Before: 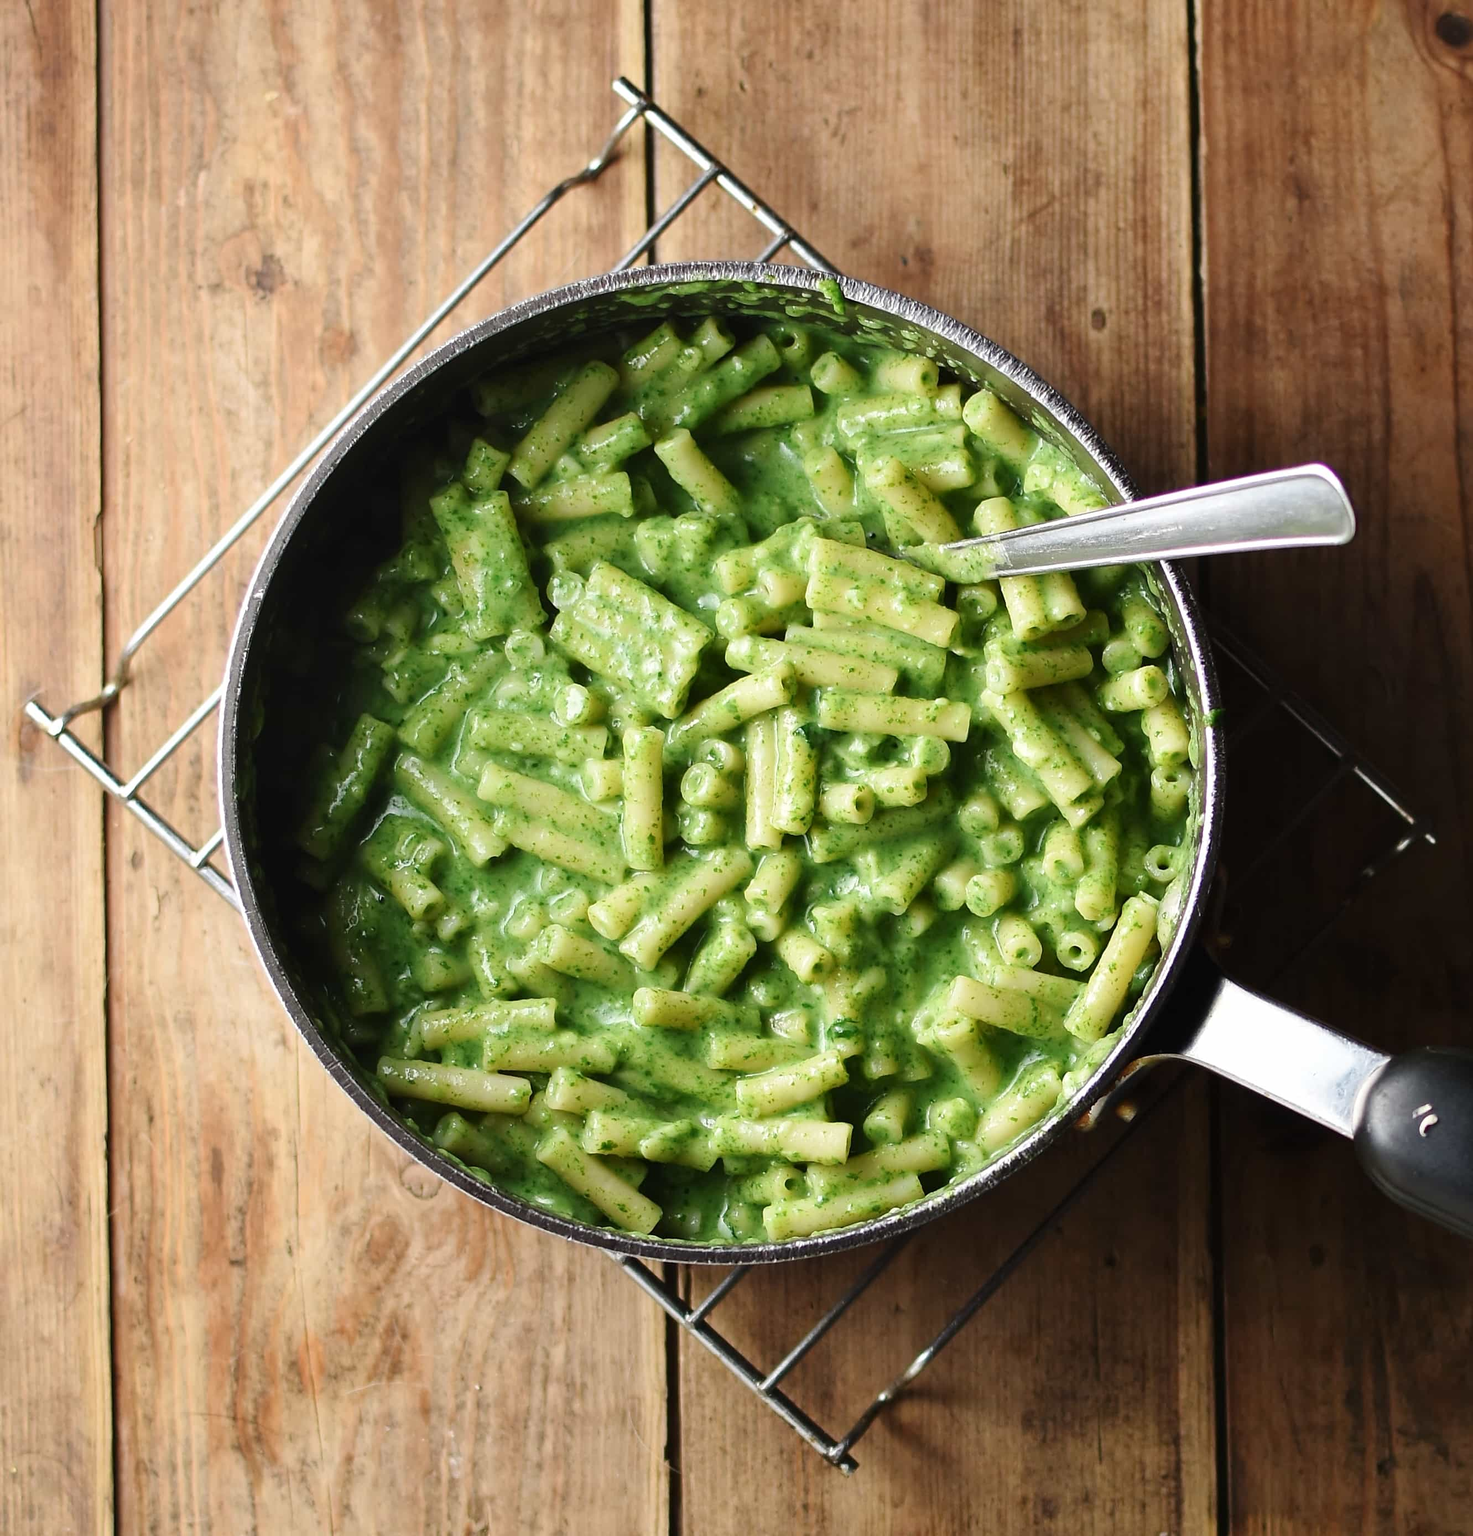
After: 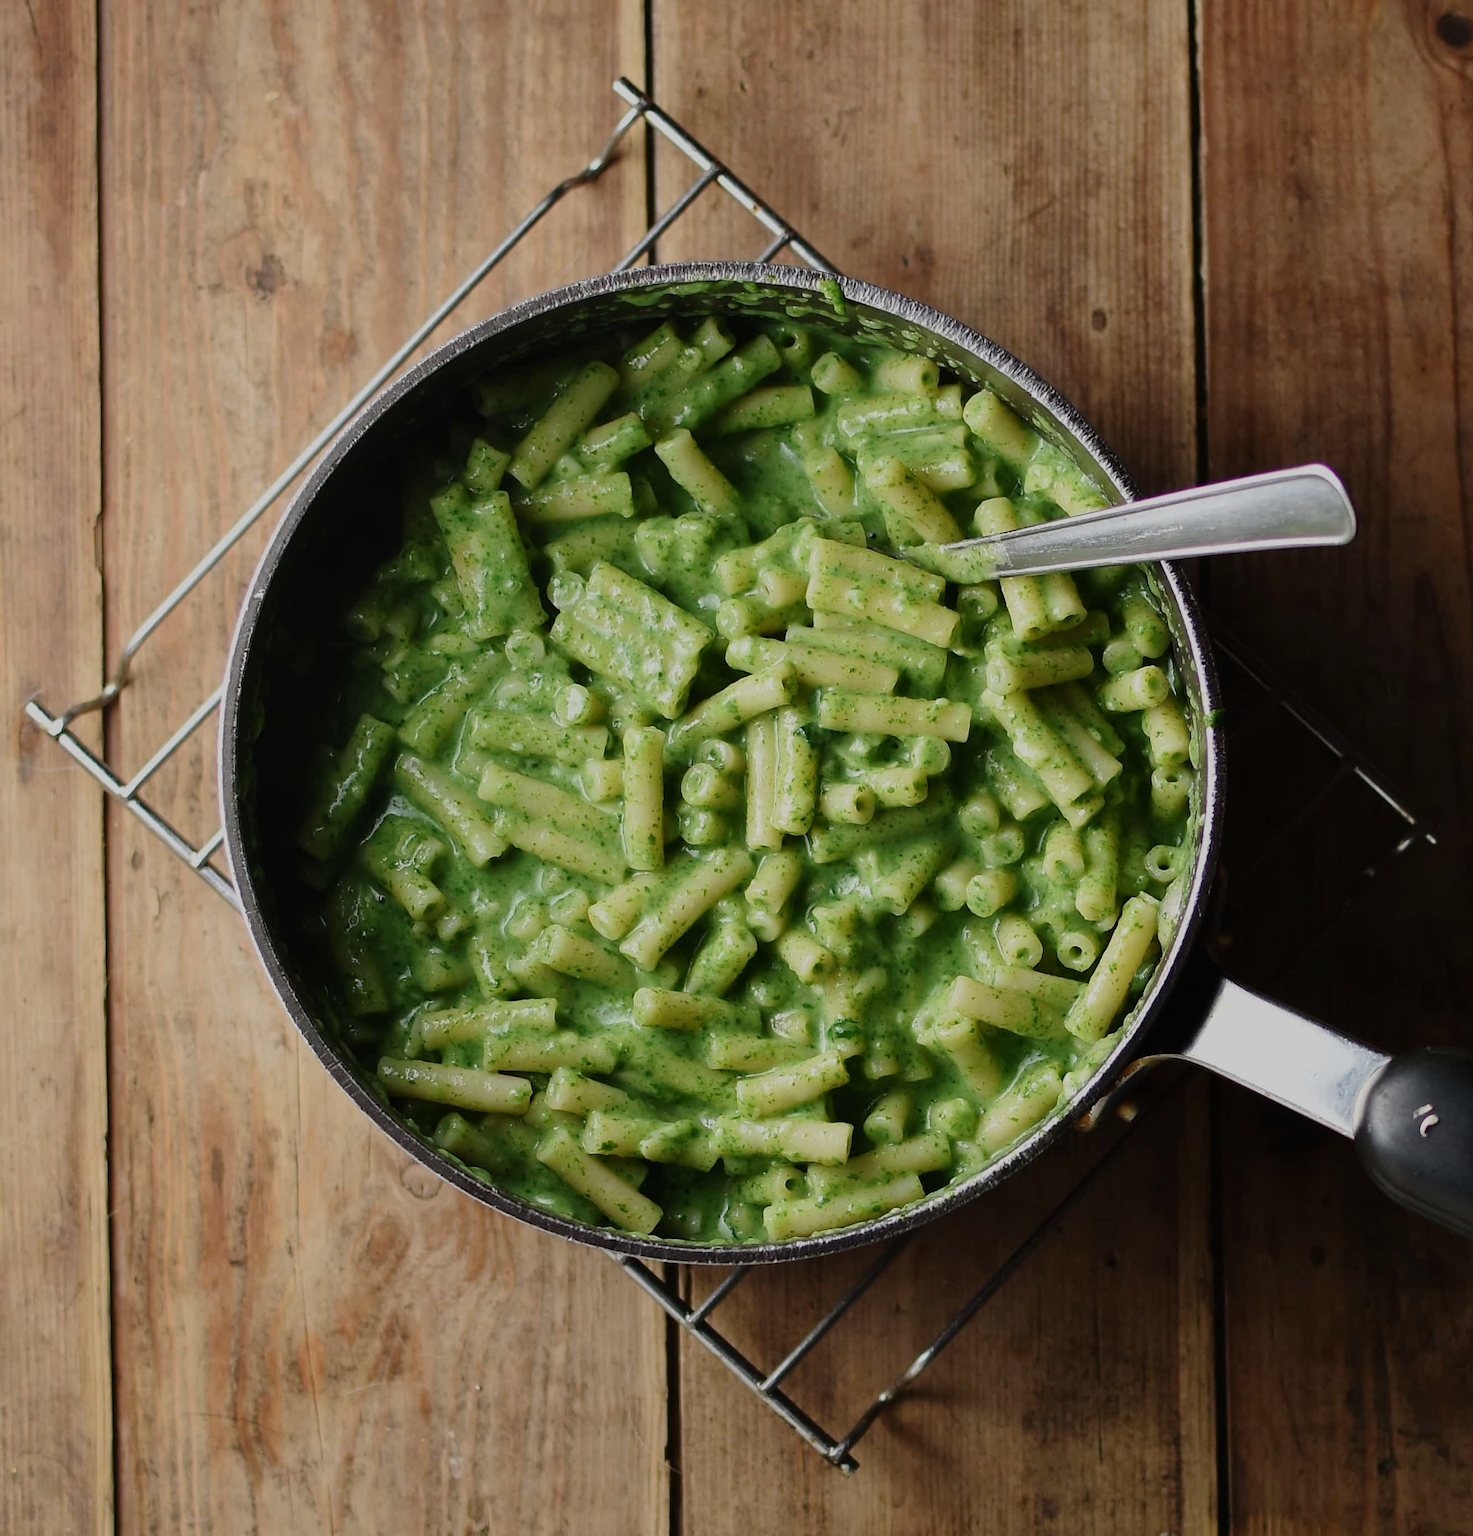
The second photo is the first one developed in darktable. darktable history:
exposure: black level correction 0, exposure -0.766 EV, compensate highlight preservation false
